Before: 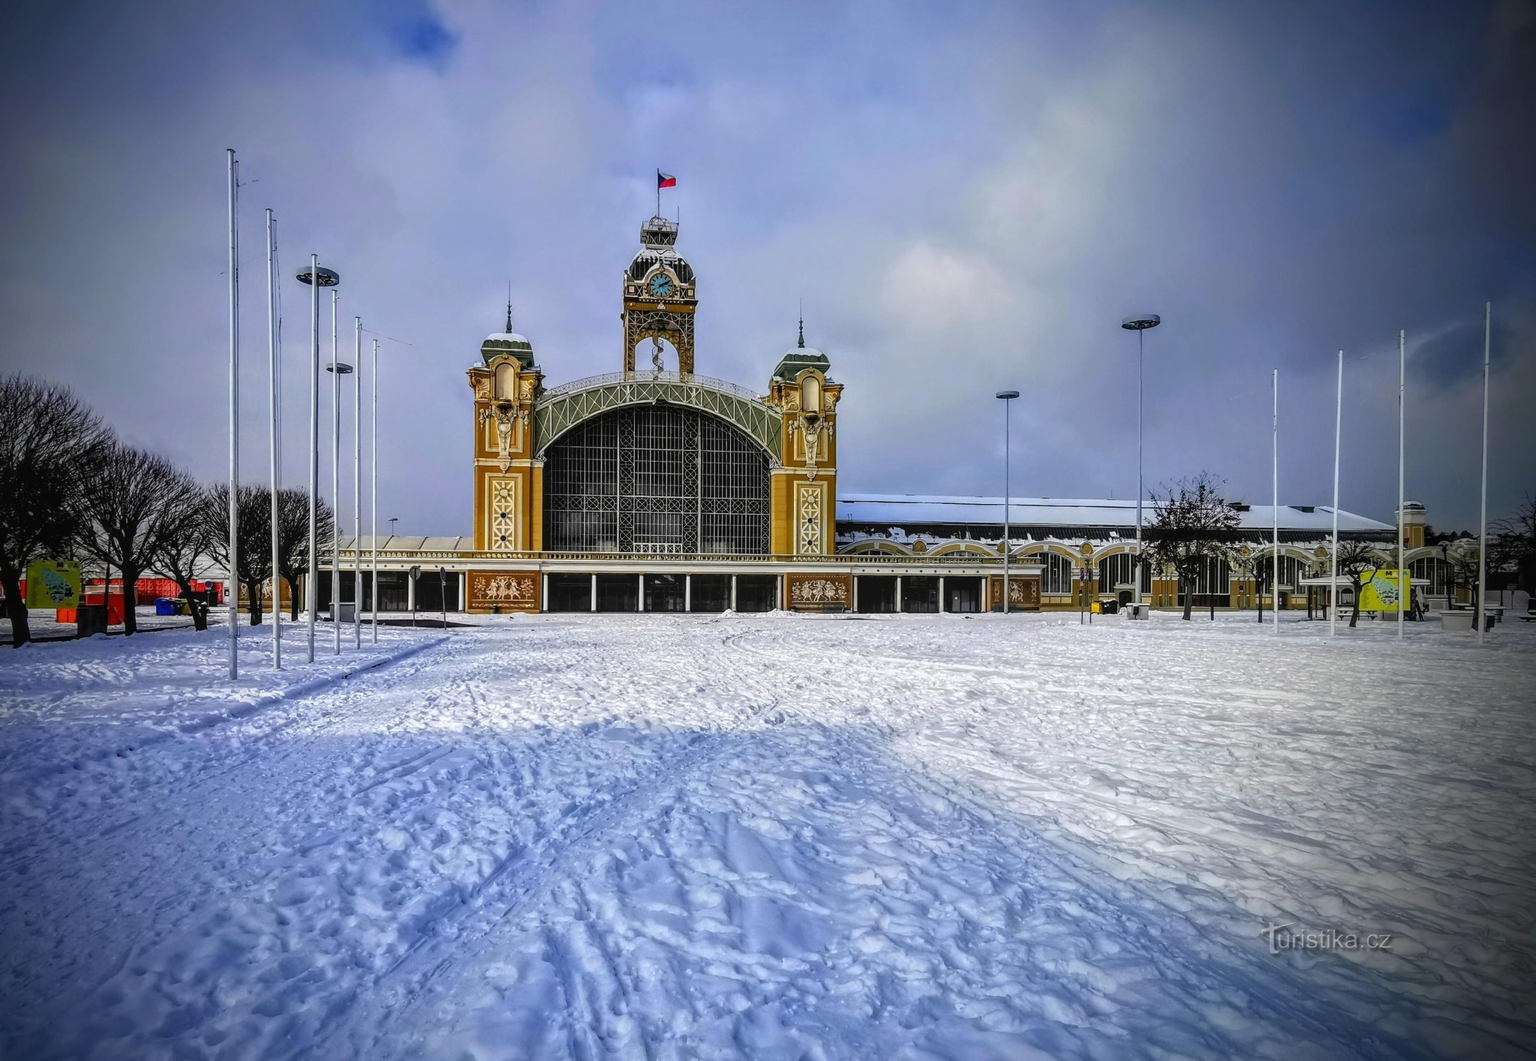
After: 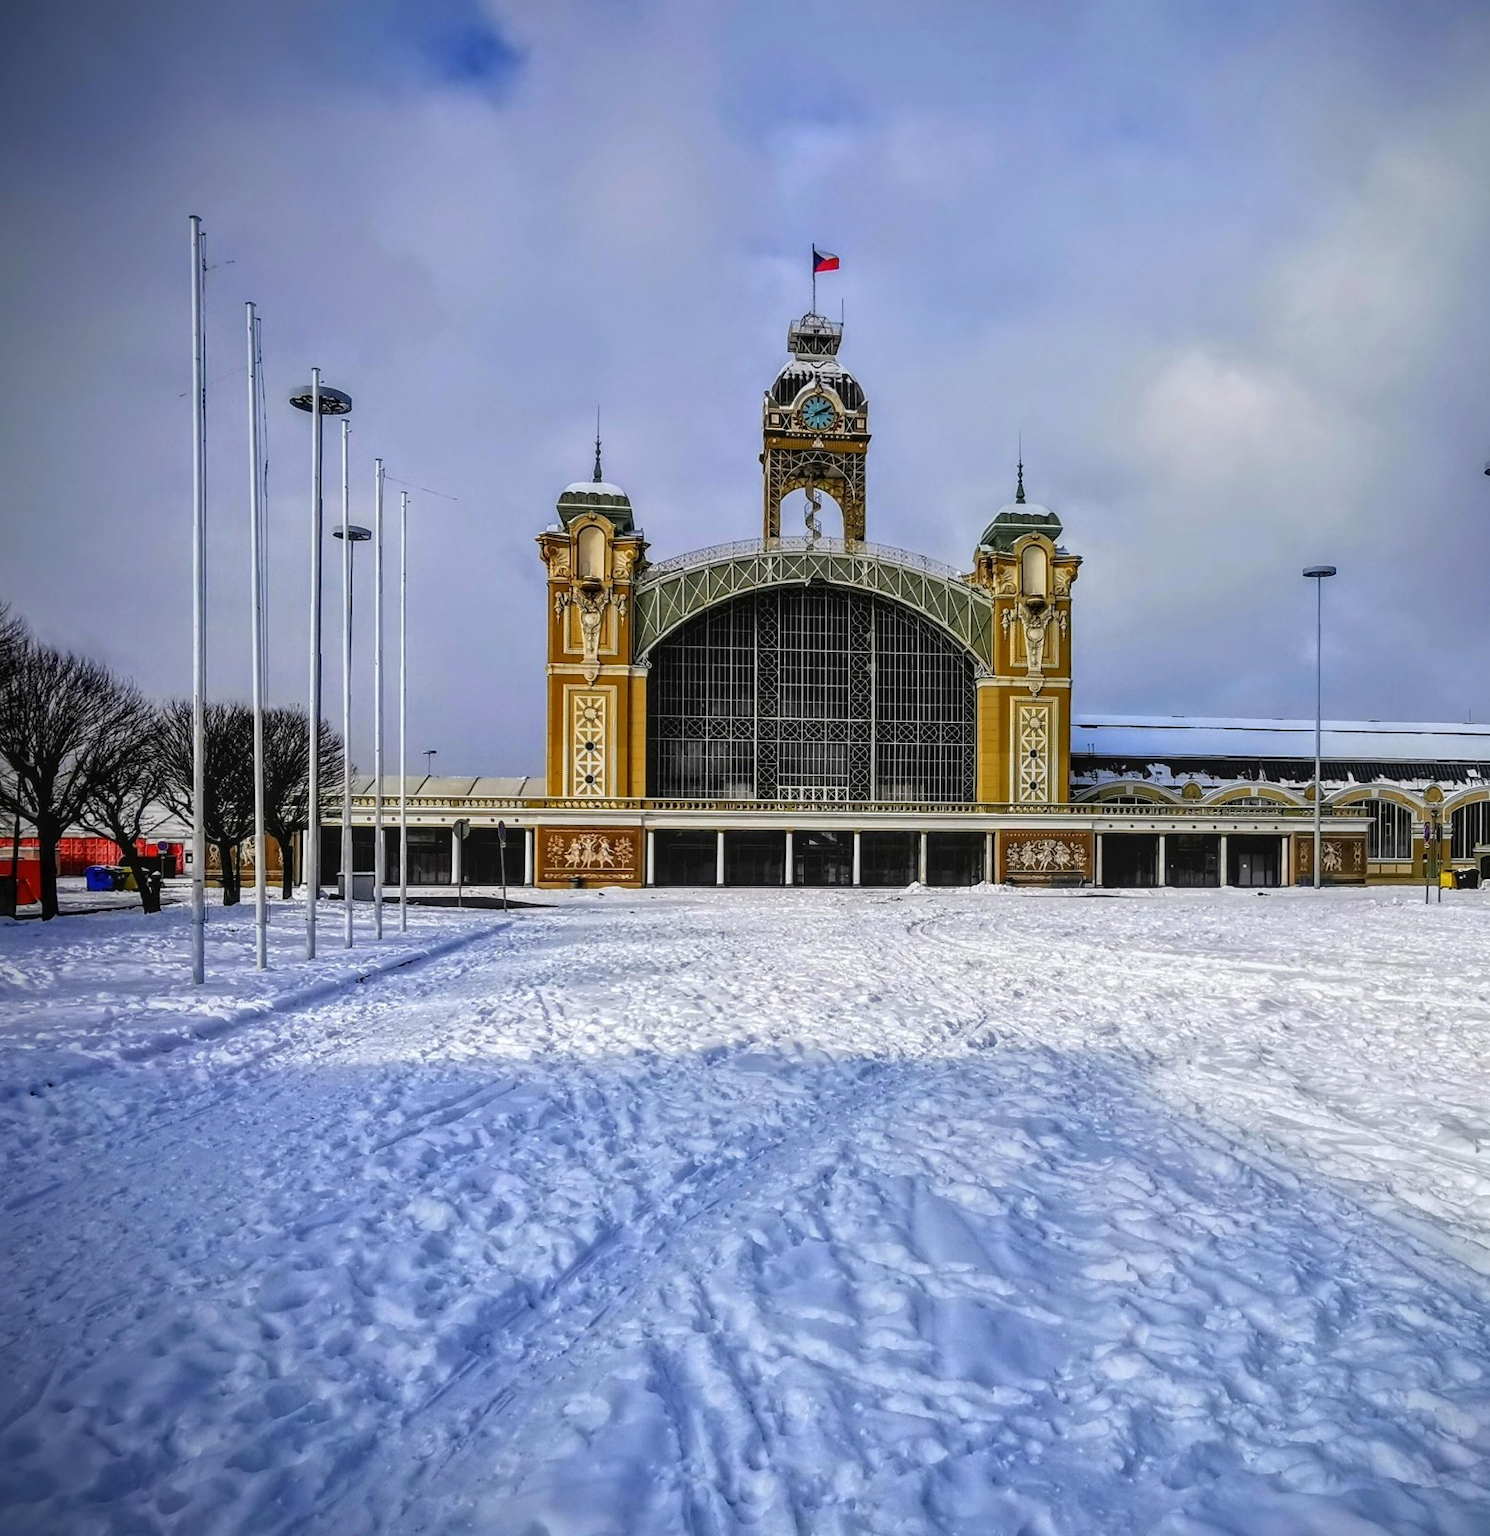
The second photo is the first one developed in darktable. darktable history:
crop and rotate: left 6.284%, right 26.66%
